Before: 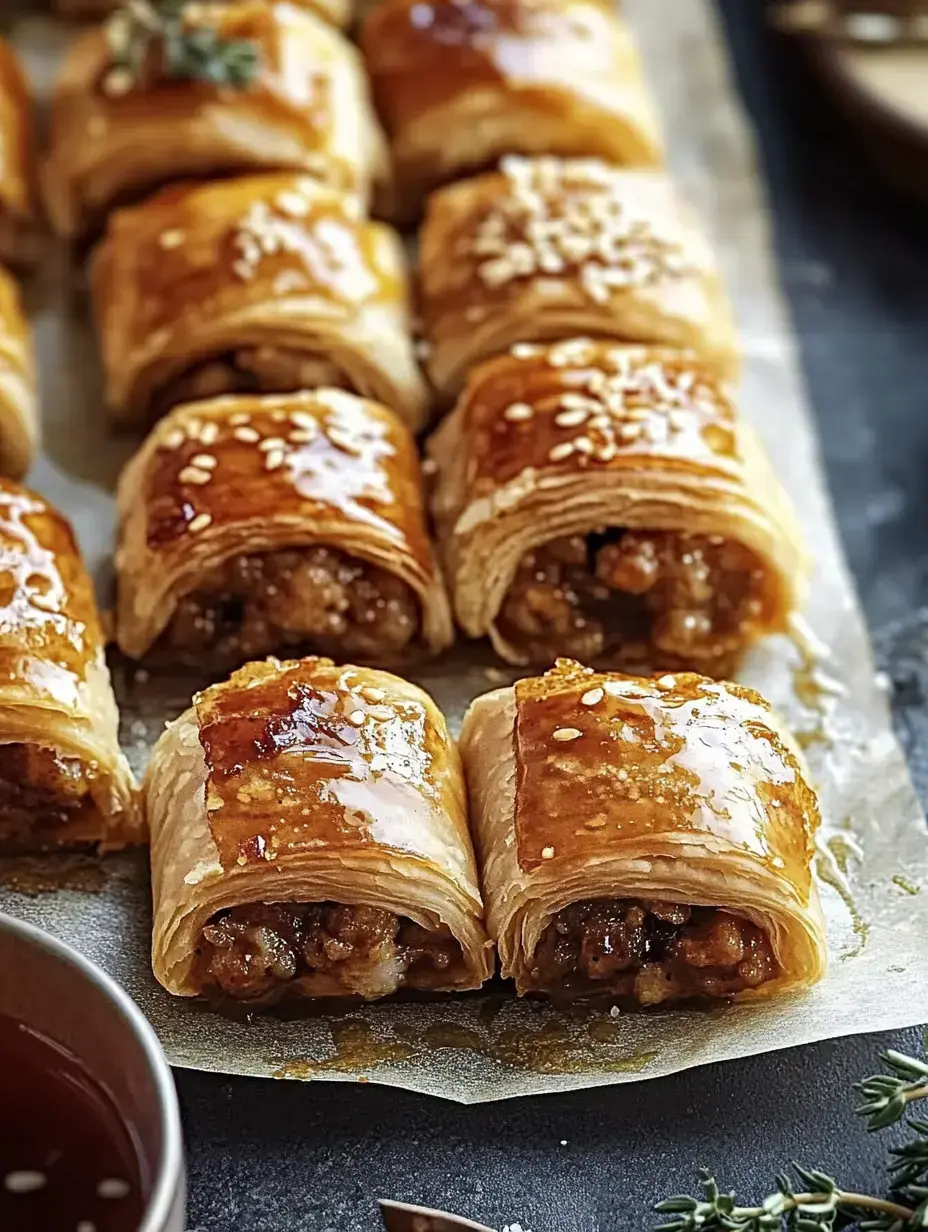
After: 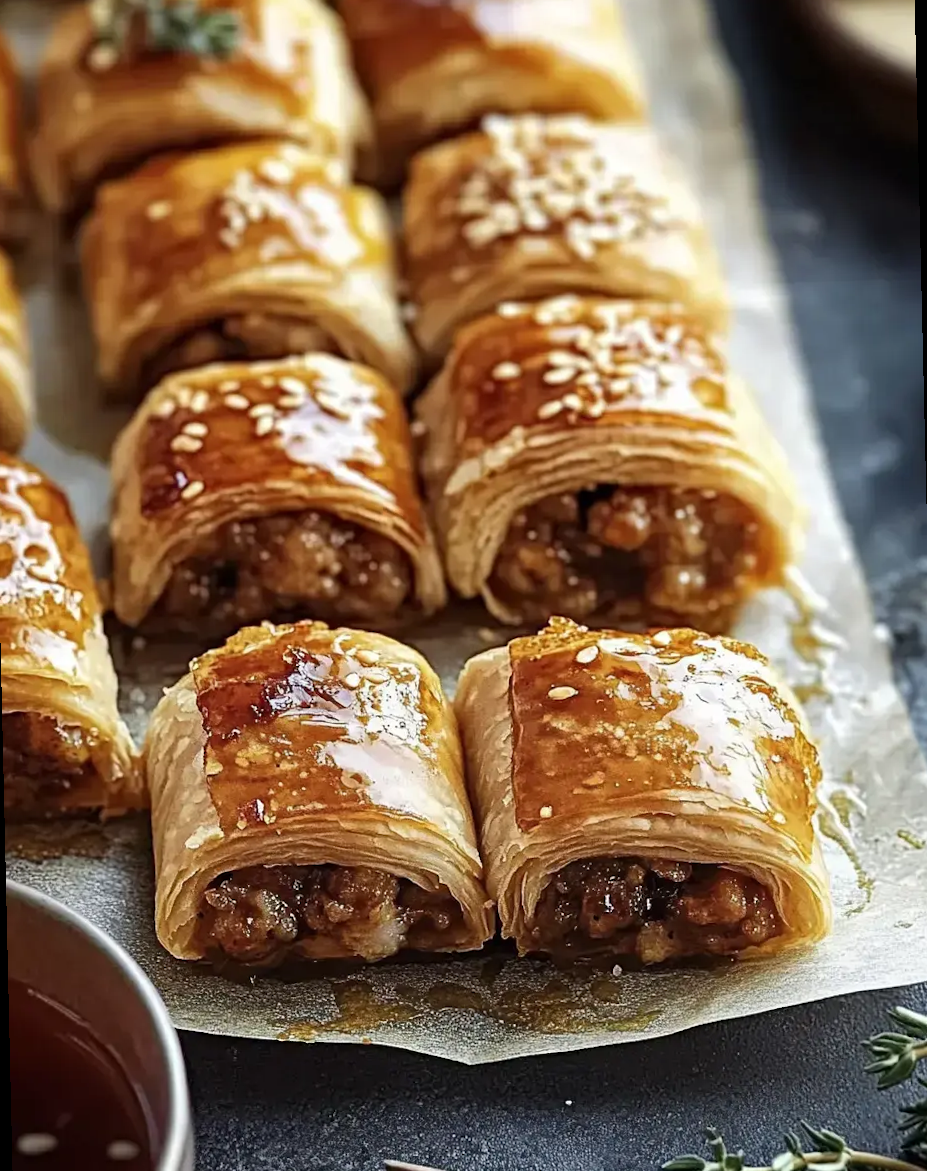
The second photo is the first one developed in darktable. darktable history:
rotate and perspective: rotation -1.32°, lens shift (horizontal) -0.031, crop left 0.015, crop right 0.985, crop top 0.047, crop bottom 0.982
